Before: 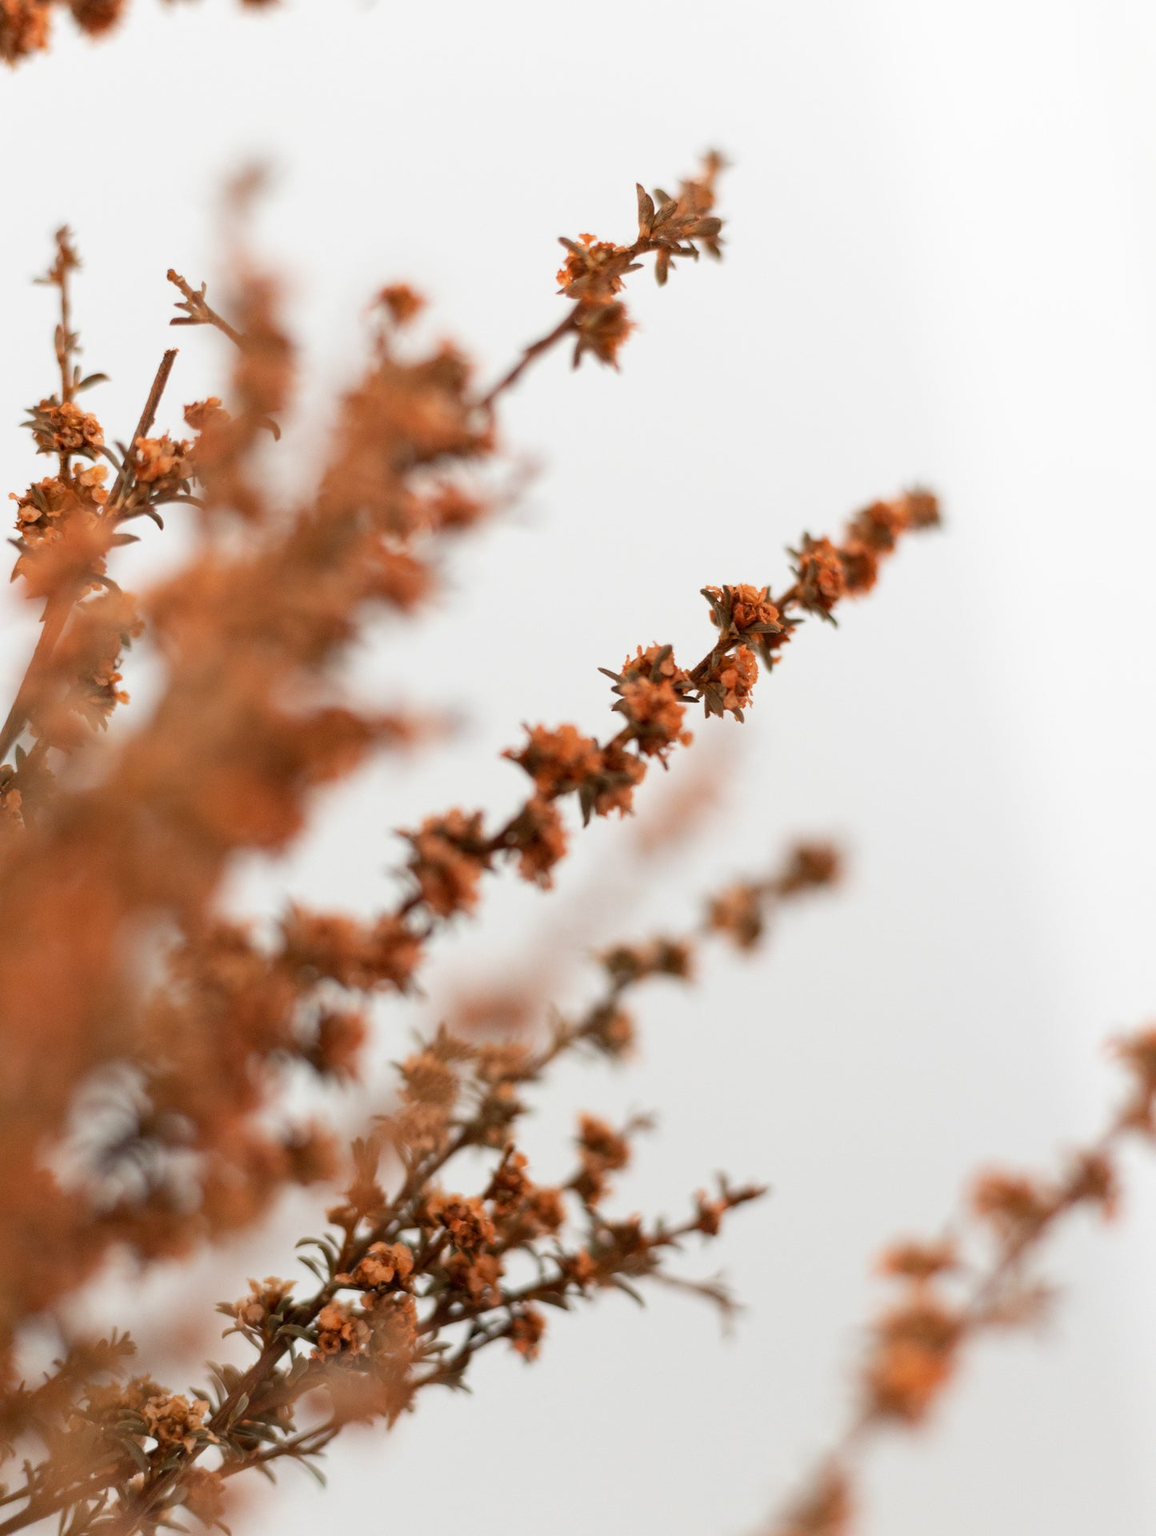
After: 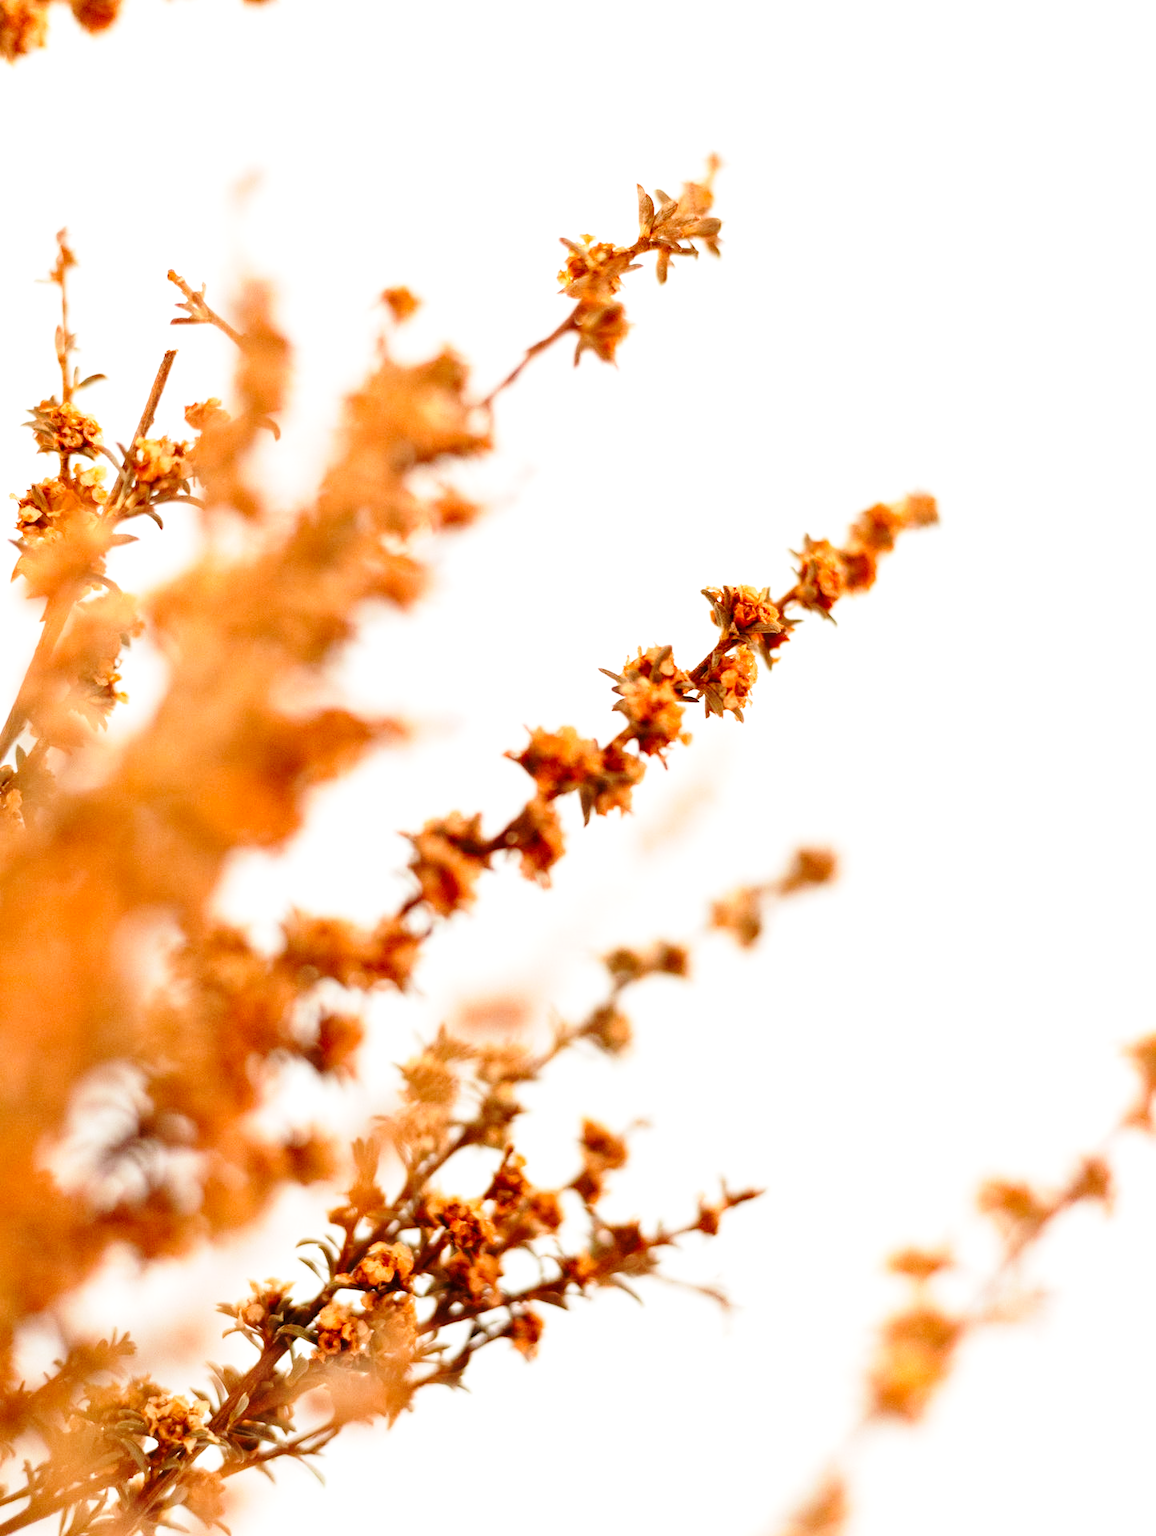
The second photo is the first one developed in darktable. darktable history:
base curve: curves: ch0 [(0, 0) (0.028, 0.03) (0.121, 0.232) (0.46, 0.748) (0.859, 0.968) (1, 1)], preserve colors none
rgb levels: mode RGB, independent channels, levels [[0, 0.5, 1], [0, 0.521, 1], [0, 0.536, 1]]
exposure: black level correction 0, exposure 0.7 EV, compensate exposure bias true, compensate highlight preservation false
